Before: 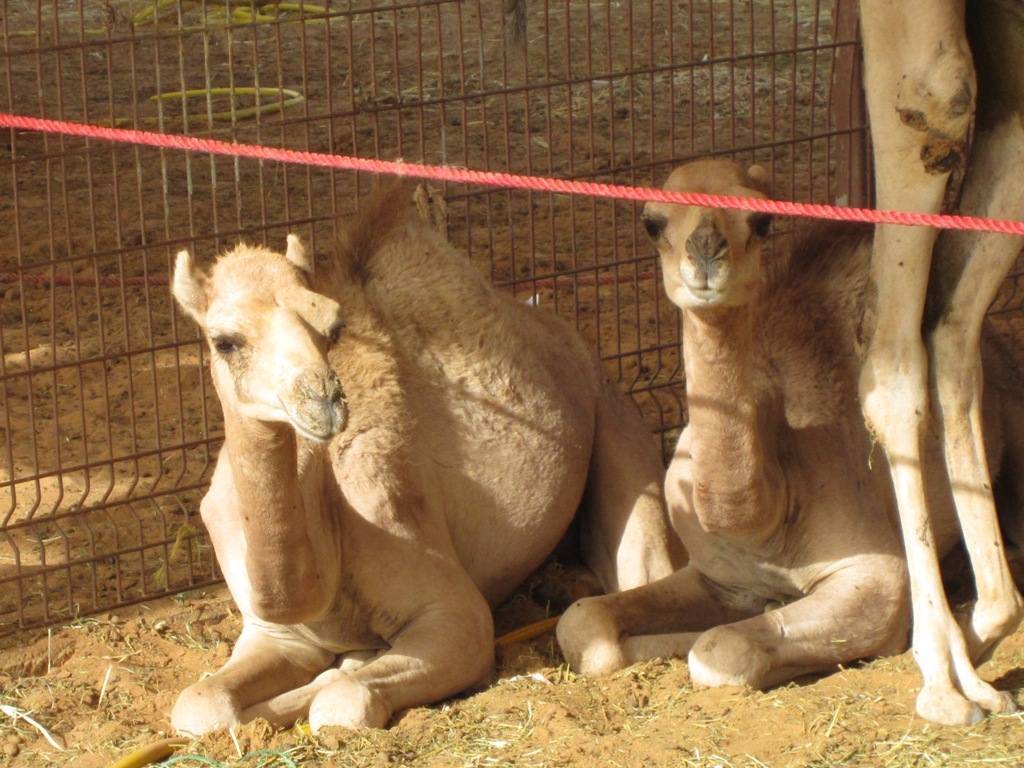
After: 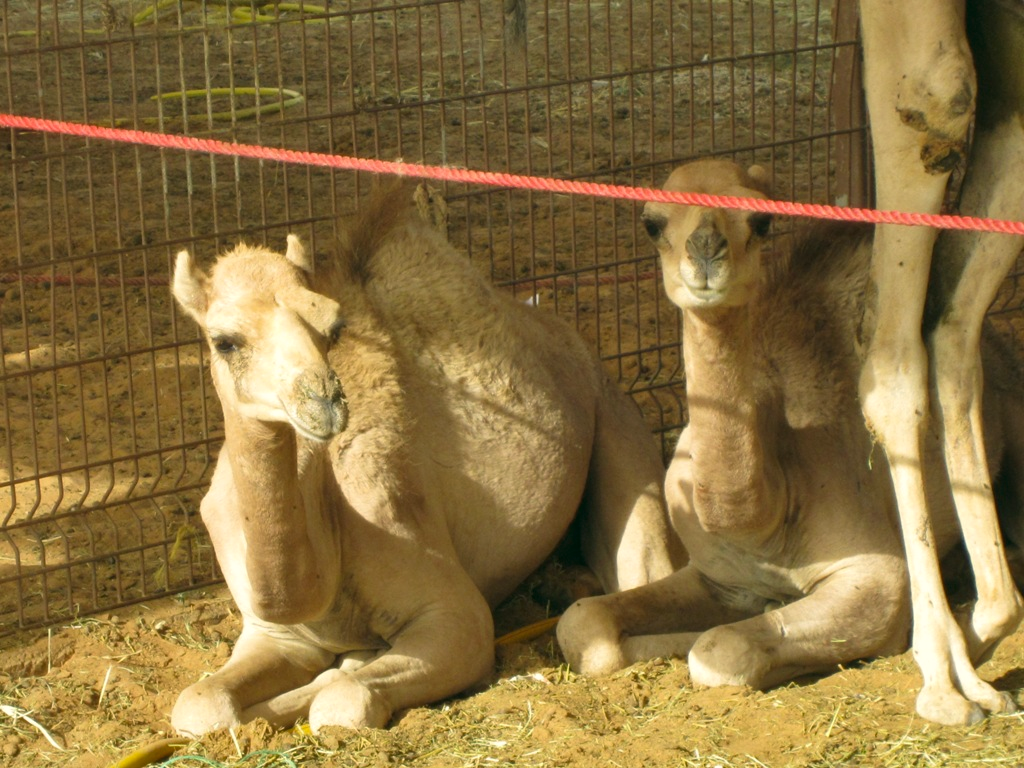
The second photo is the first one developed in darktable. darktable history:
shadows and highlights: soften with gaussian
color correction: highlights a* -0.434, highlights b* 9.3, shadows a* -9.41, shadows b* 0.564
